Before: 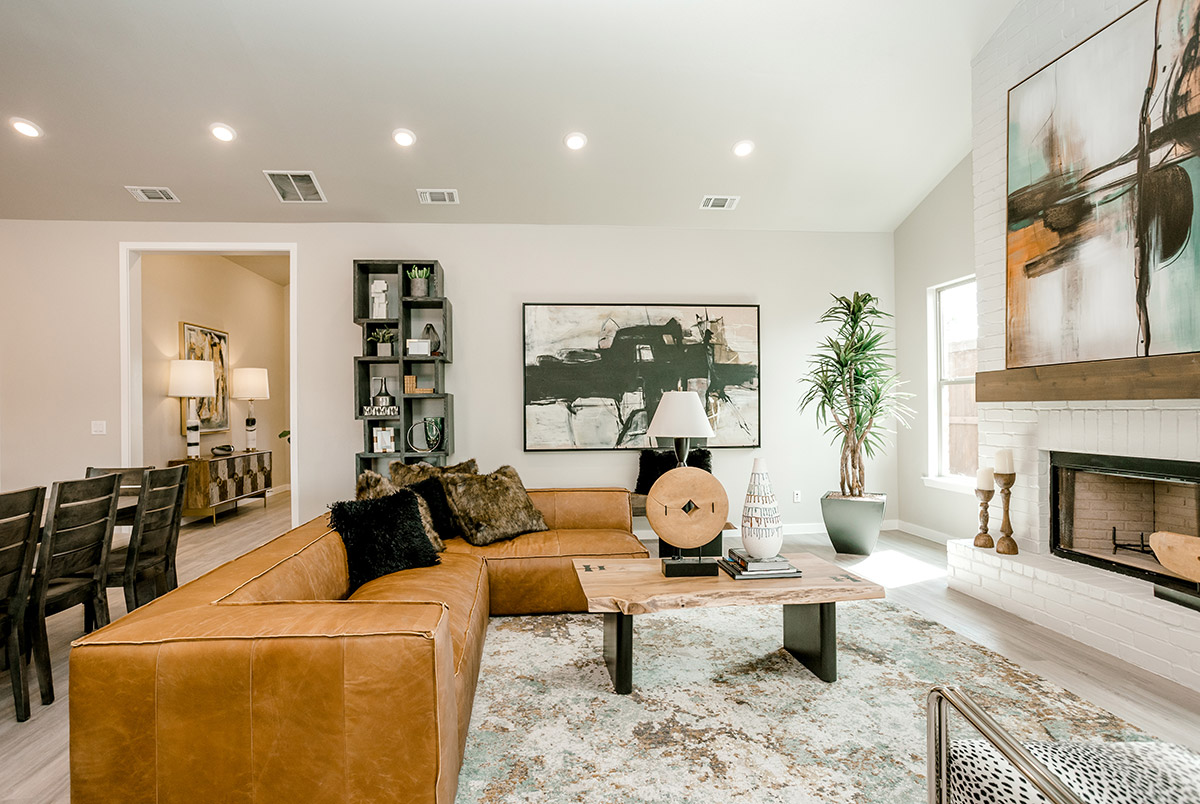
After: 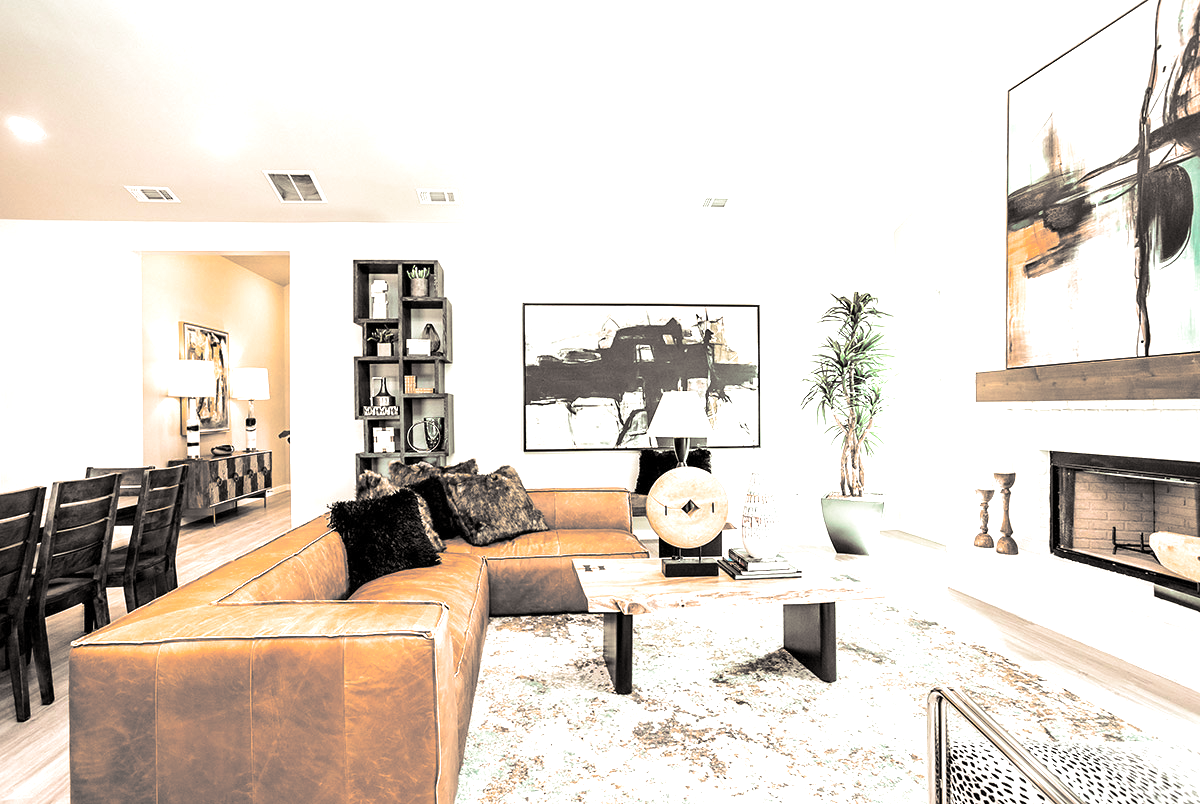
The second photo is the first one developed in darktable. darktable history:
color balance rgb: perceptual saturation grading › global saturation 25%, perceptual saturation grading › highlights -50%, perceptual saturation grading › shadows 30%, perceptual brilliance grading › global brilliance 12%, global vibrance 20%
color calibration: output R [0.946, 0.065, -0.013, 0], output G [-0.246, 1.264, -0.017, 0], output B [0.046, -0.098, 1.05, 0], illuminant custom, x 0.344, y 0.359, temperature 5045.54 K
split-toning: shadows › hue 26°, shadows › saturation 0.09, highlights › hue 40°, highlights › saturation 0.18, balance -63, compress 0%
exposure: exposure 0.781 EV, compensate highlight preservation false
